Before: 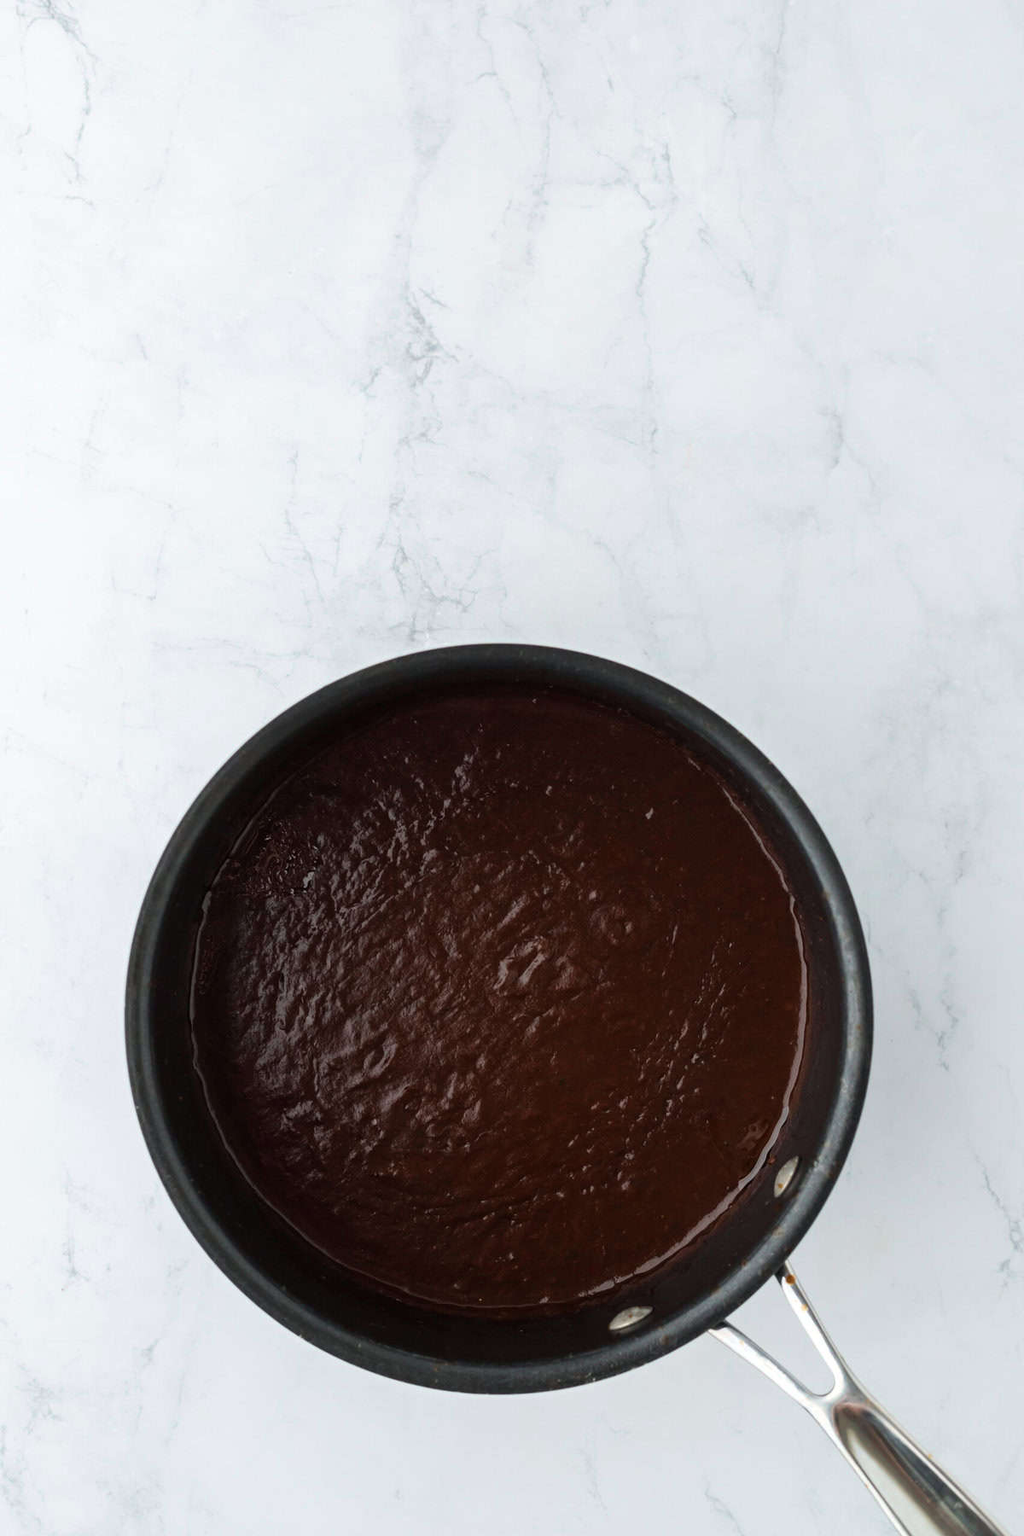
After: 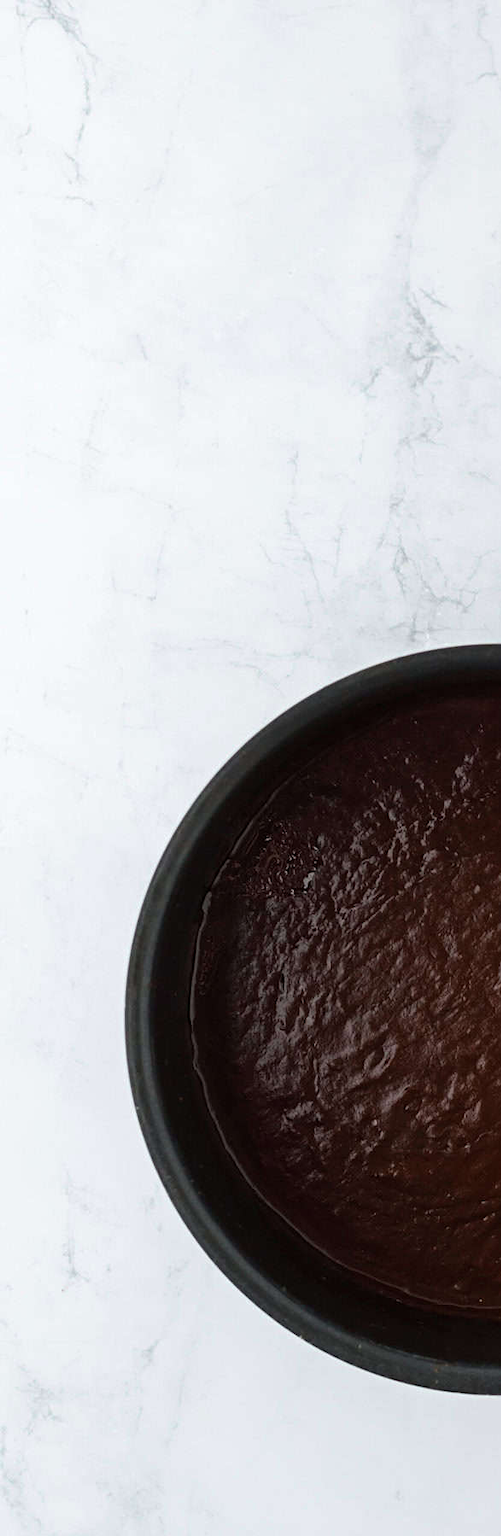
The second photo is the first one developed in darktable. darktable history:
sharpen: amount 0.211
crop and rotate: left 0.055%, top 0%, right 51.027%
